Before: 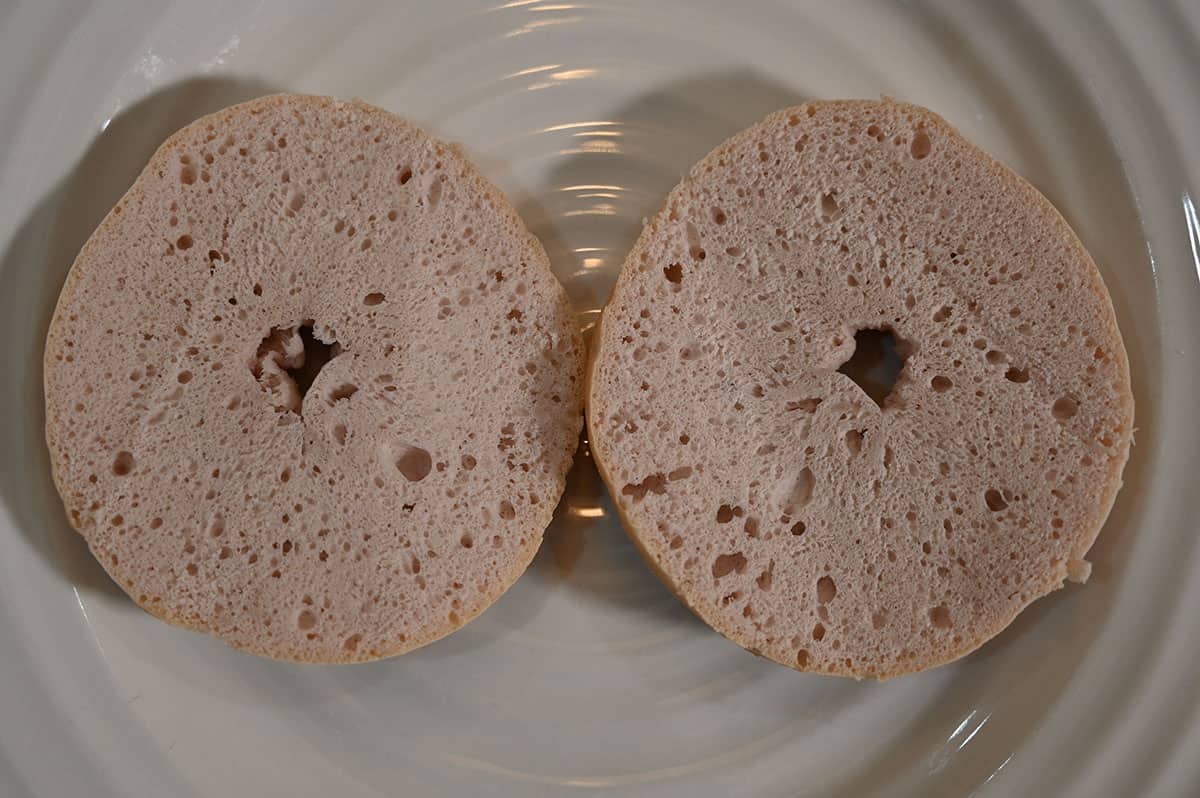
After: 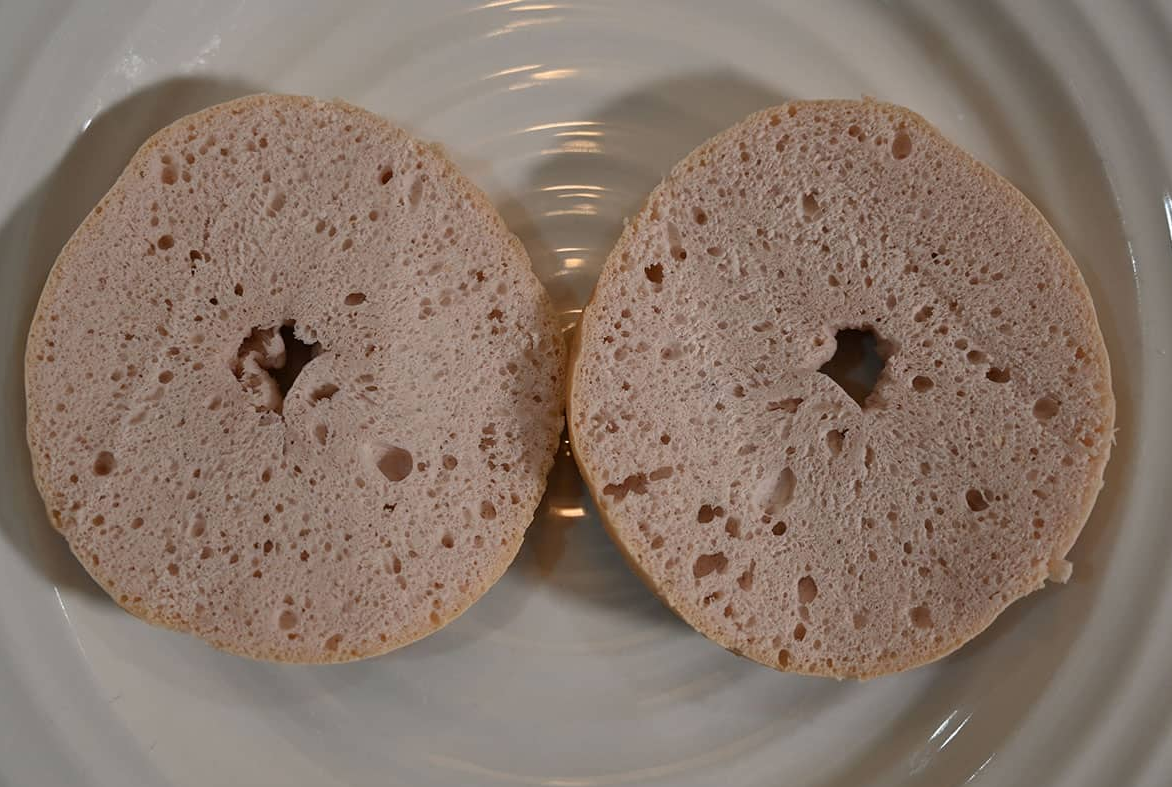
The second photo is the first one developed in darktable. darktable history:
crop and rotate: left 1.589%, right 0.701%, bottom 1.369%
